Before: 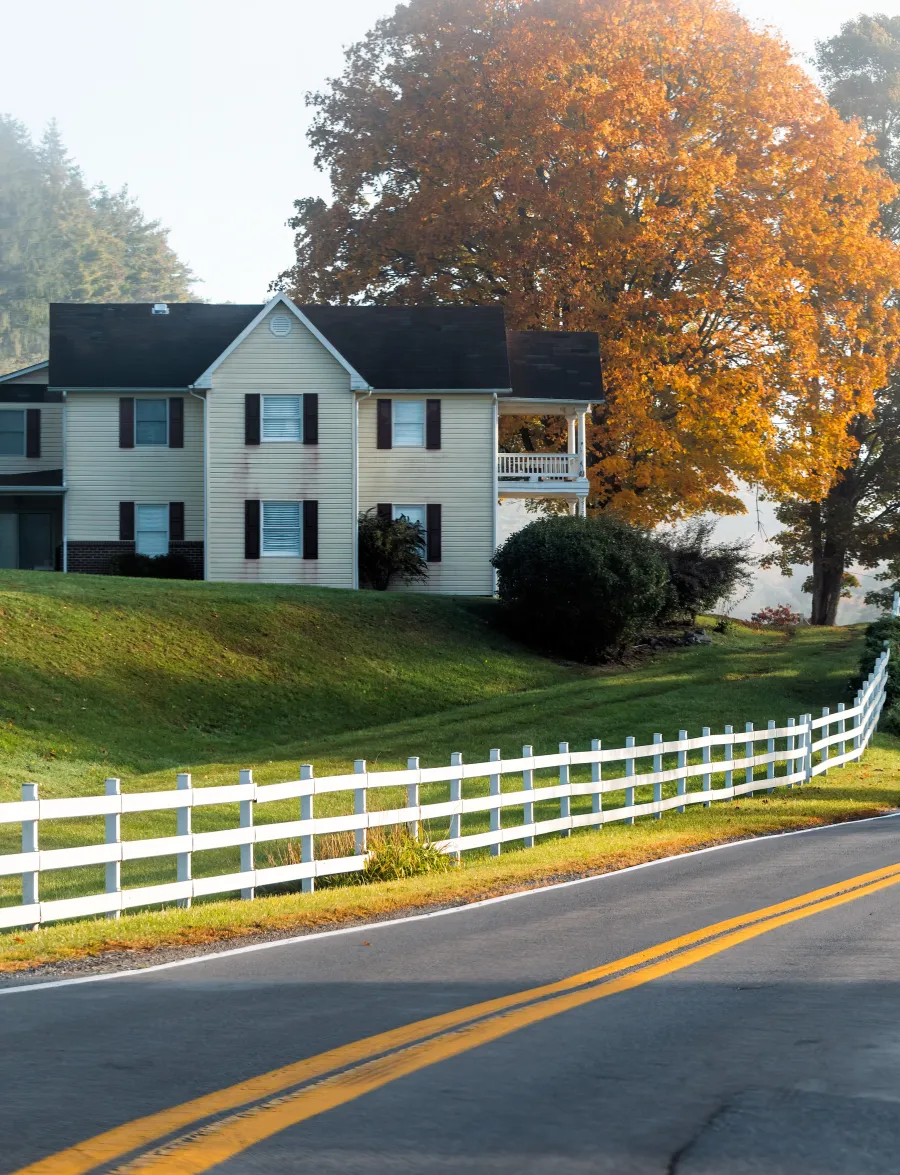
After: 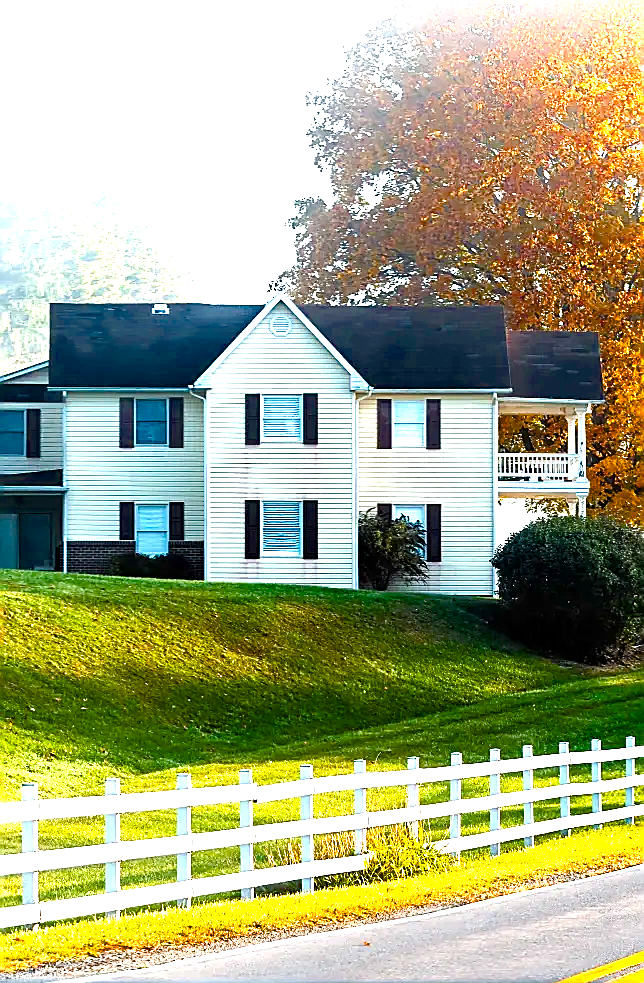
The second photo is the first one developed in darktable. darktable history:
sharpen: radius 1.397, amount 1.261, threshold 0.787
exposure: exposure 1.513 EV, compensate exposure bias true, compensate highlight preservation false
crop: right 28.444%, bottom 16.271%
color balance rgb: perceptual saturation grading › global saturation 40.528%, perceptual saturation grading › highlights -24.997%, perceptual saturation grading › mid-tones 34.742%, perceptual saturation grading › shadows 35.68%, global vibrance 9.939%, contrast 14.427%, saturation formula JzAzBz (2021)
